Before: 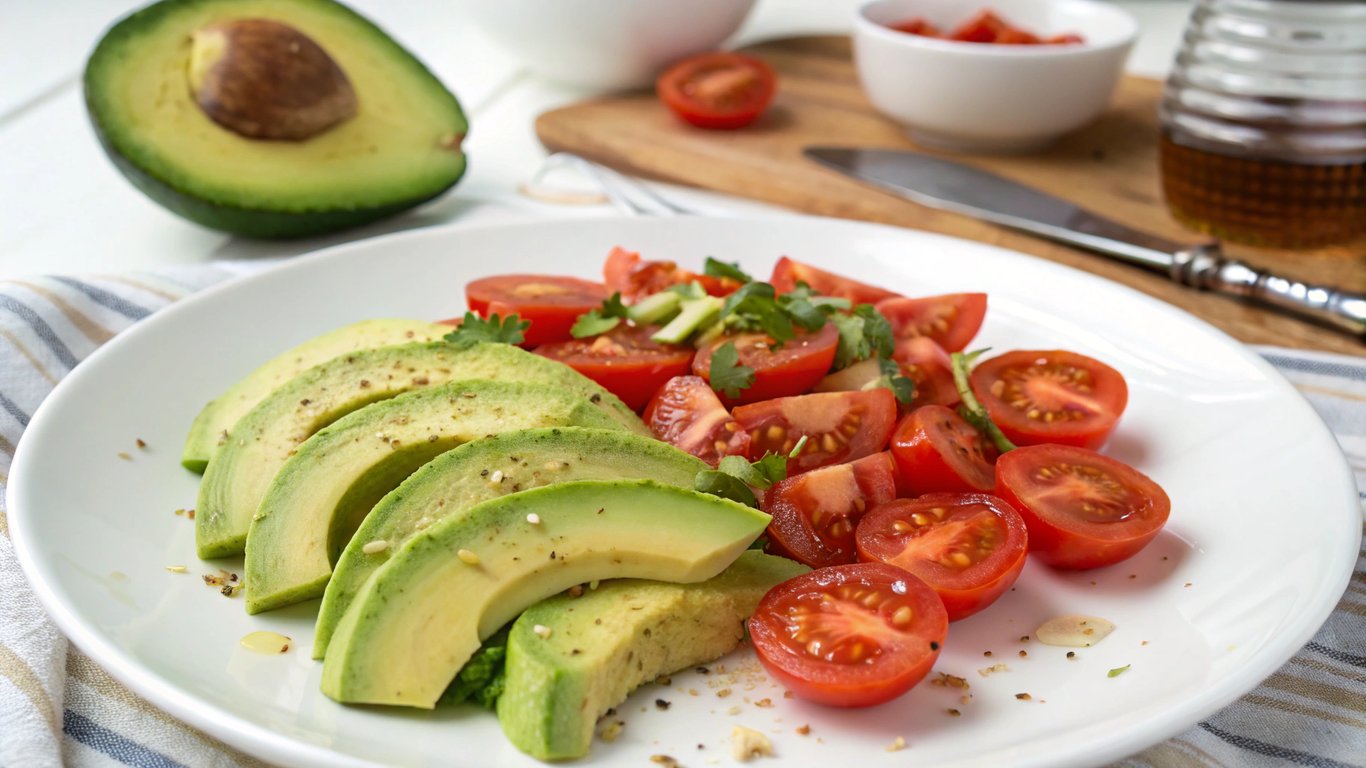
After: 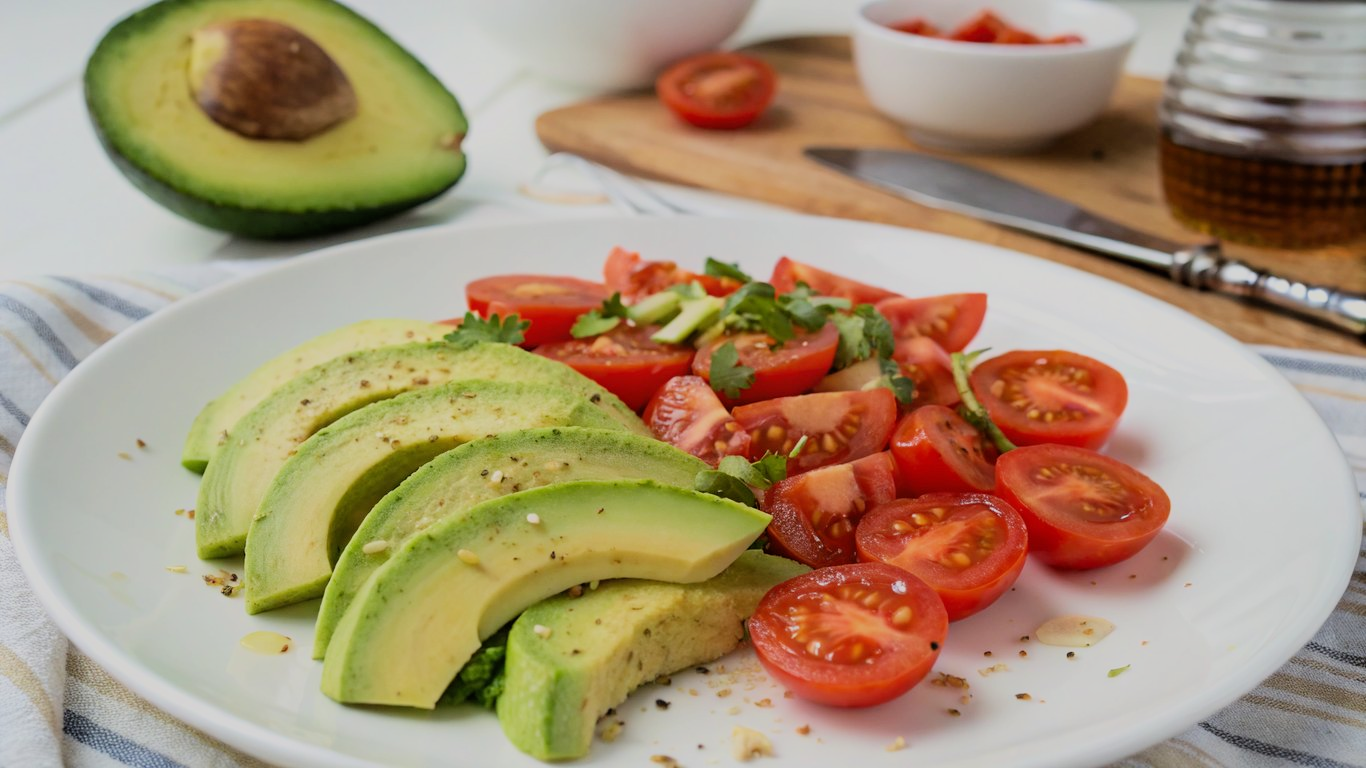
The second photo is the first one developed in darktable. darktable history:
filmic rgb: black relative exposure -7.65 EV, white relative exposure 4.56 EV, threshold 2.94 EV, structure ↔ texture 99.49%, hardness 3.61, color science v6 (2022), iterations of high-quality reconstruction 0, enable highlight reconstruction true
